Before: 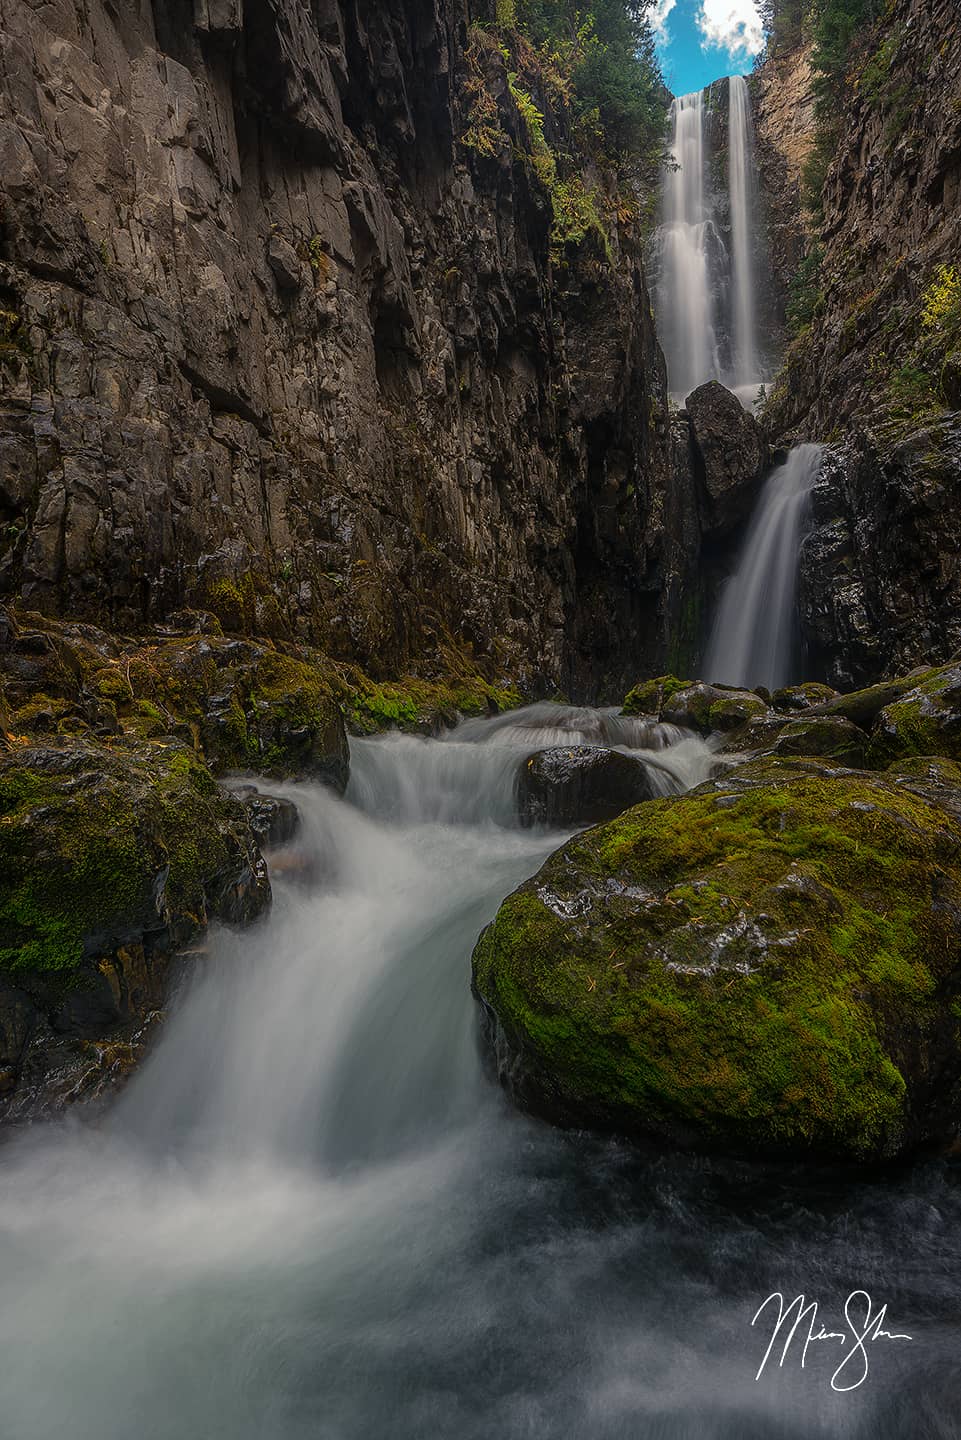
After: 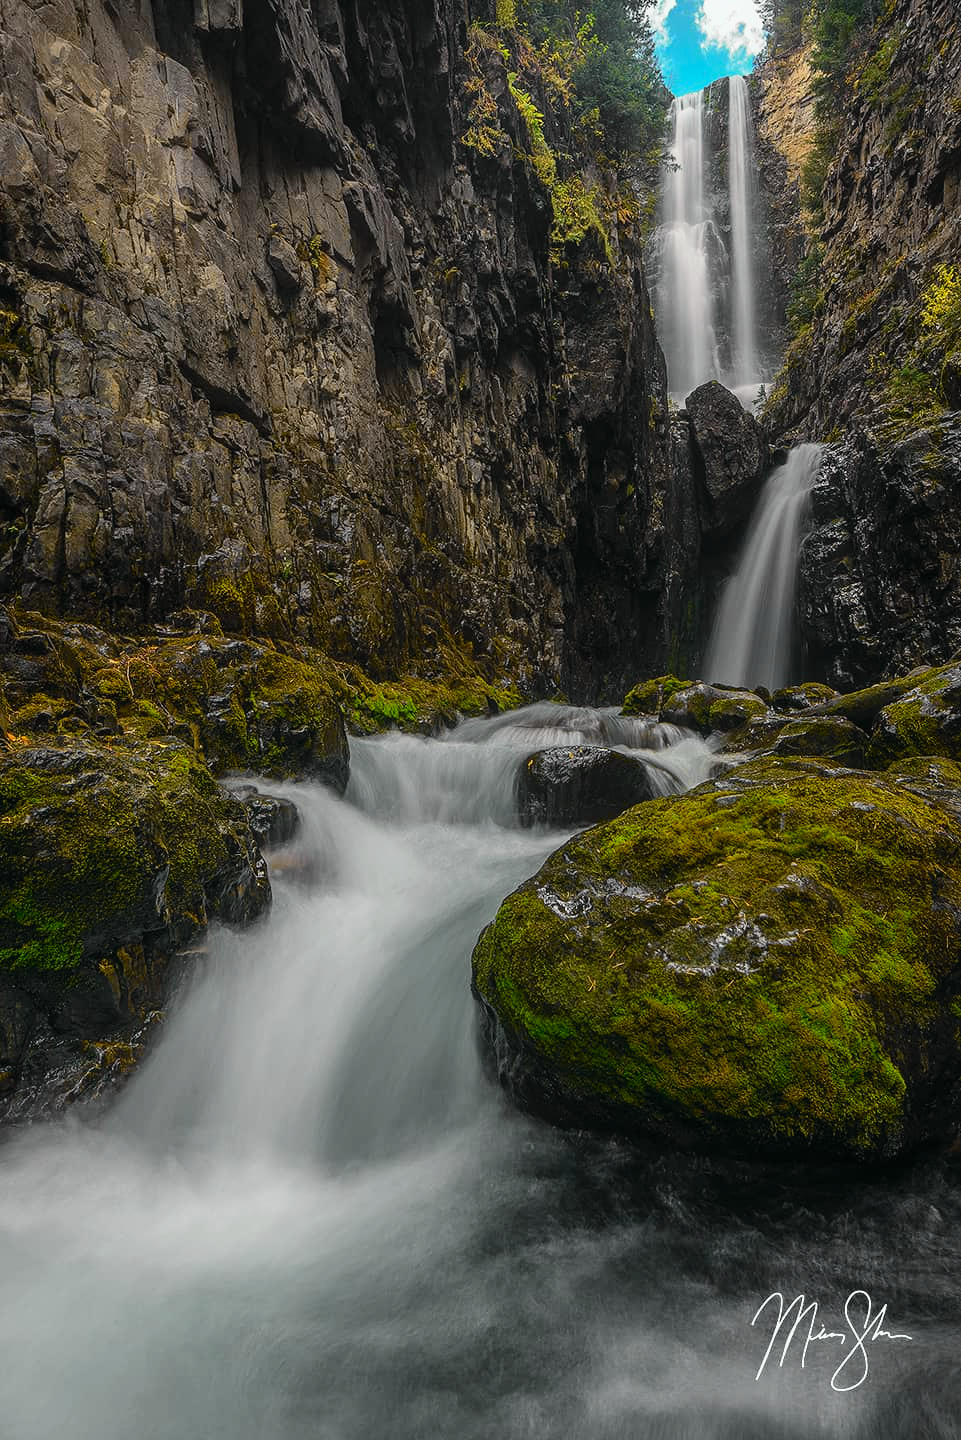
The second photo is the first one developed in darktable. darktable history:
tone curve: curves: ch0 [(0, 0.012) (0.093, 0.11) (0.345, 0.425) (0.457, 0.562) (0.628, 0.738) (0.839, 0.909) (0.998, 0.978)]; ch1 [(0, 0) (0.437, 0.408) (0.472, 0.47) (0.502, 0.497) (0.527, 0.523) (0.568, 0.577) (0.62, 0.66) (0.669, 0.748) (0.859, 0.899) (1, 1)]; ch2 [(0, 0) (0.33, 0.301) (0.421, 0.443) (0.473, 0.498) (0.509, 0.502) (0.535, 0.545) (0.549, 0.576) (0.644, 0.703) (1, 1)], color space Lab, independent channels, preserve colors none
